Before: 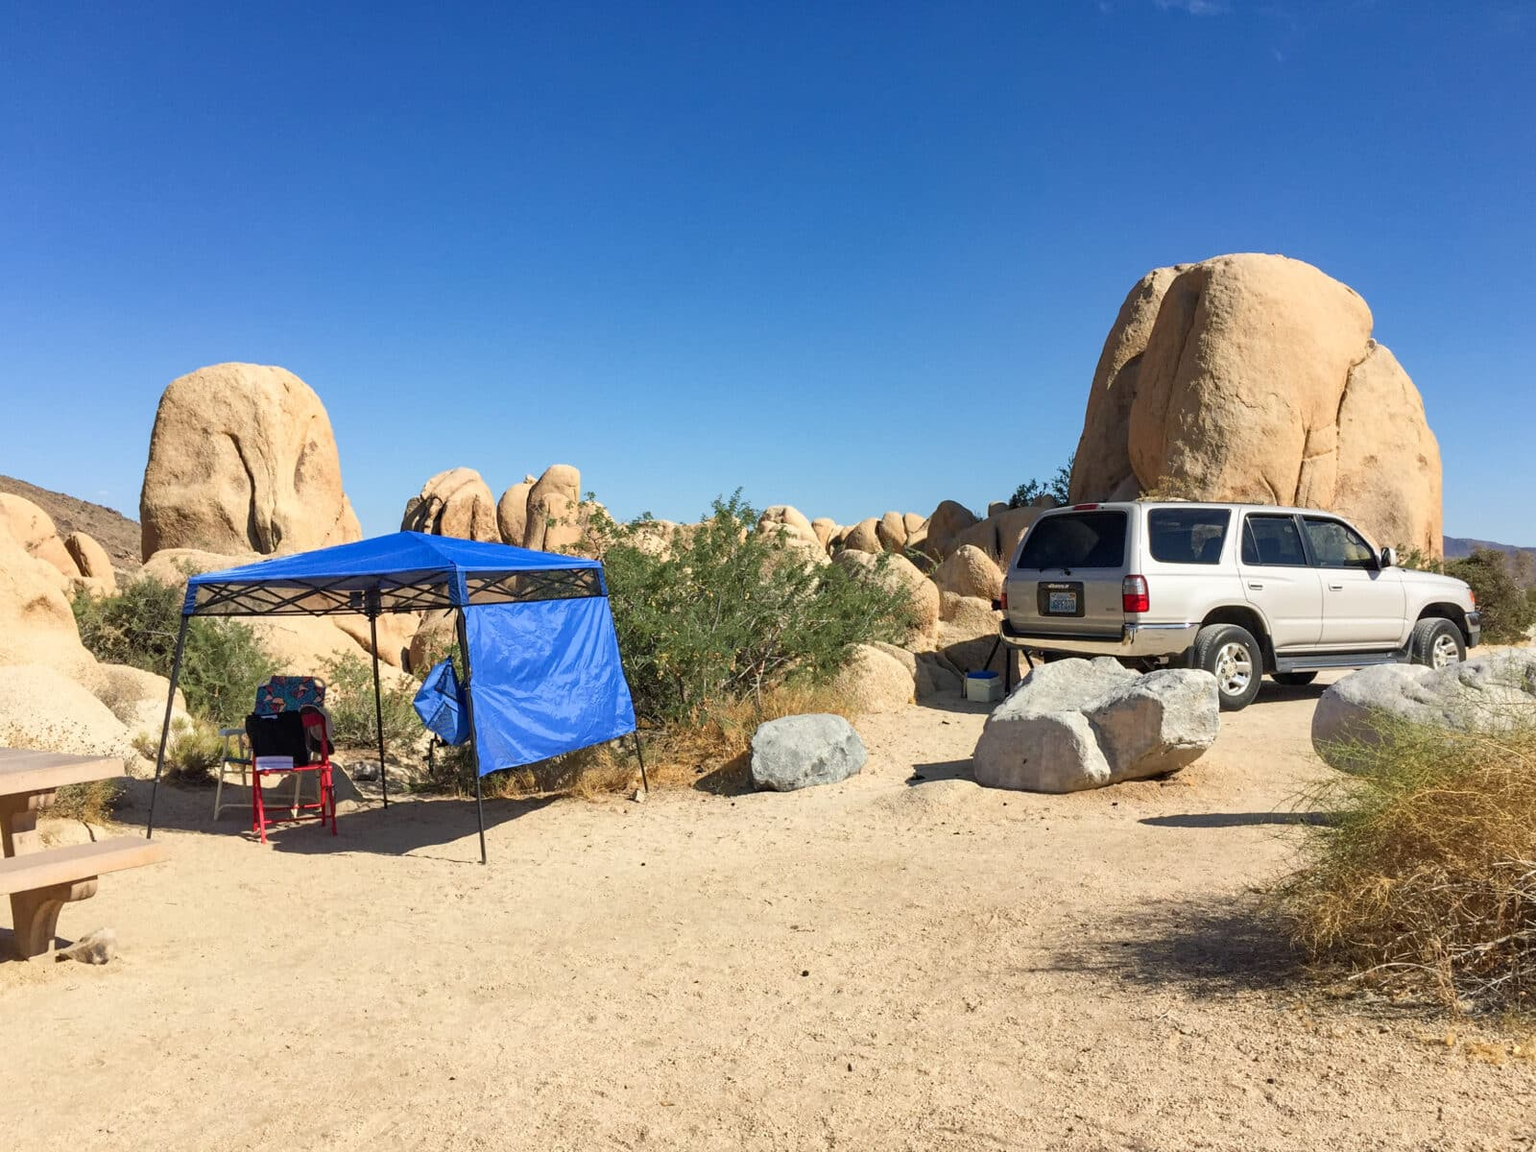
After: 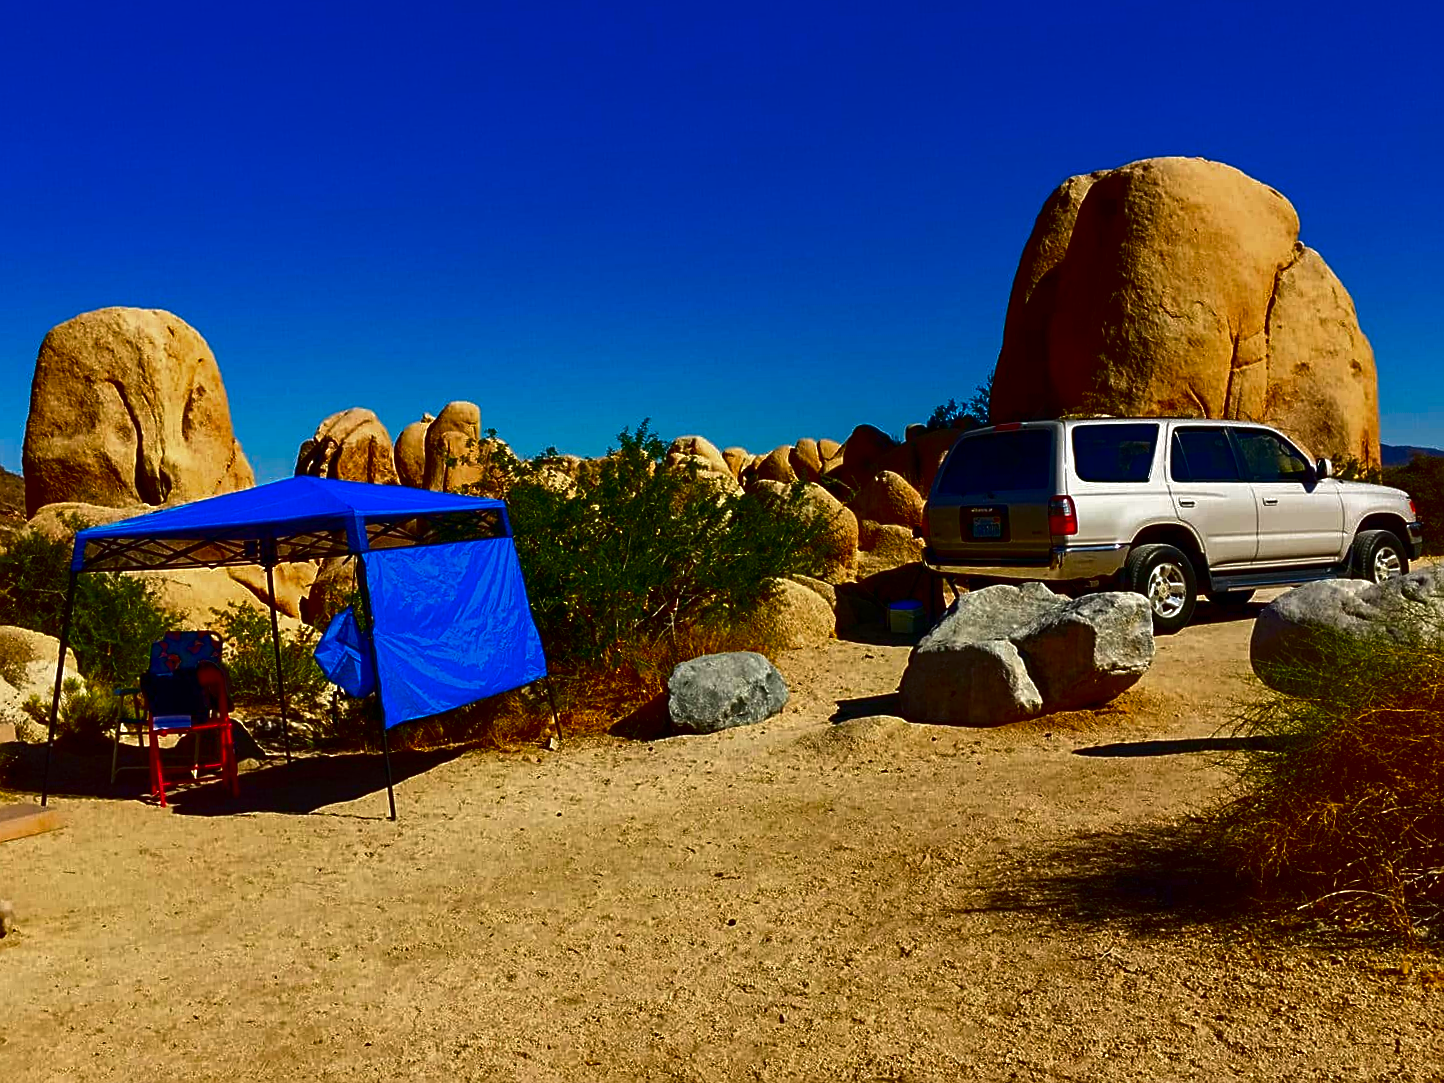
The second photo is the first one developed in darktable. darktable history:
crop and rotate: angle 1.96°, left 5.673%, top 5.673%
sharpen: on, module defaults
contrast brightness saturation: brightness -1, saturation 1
